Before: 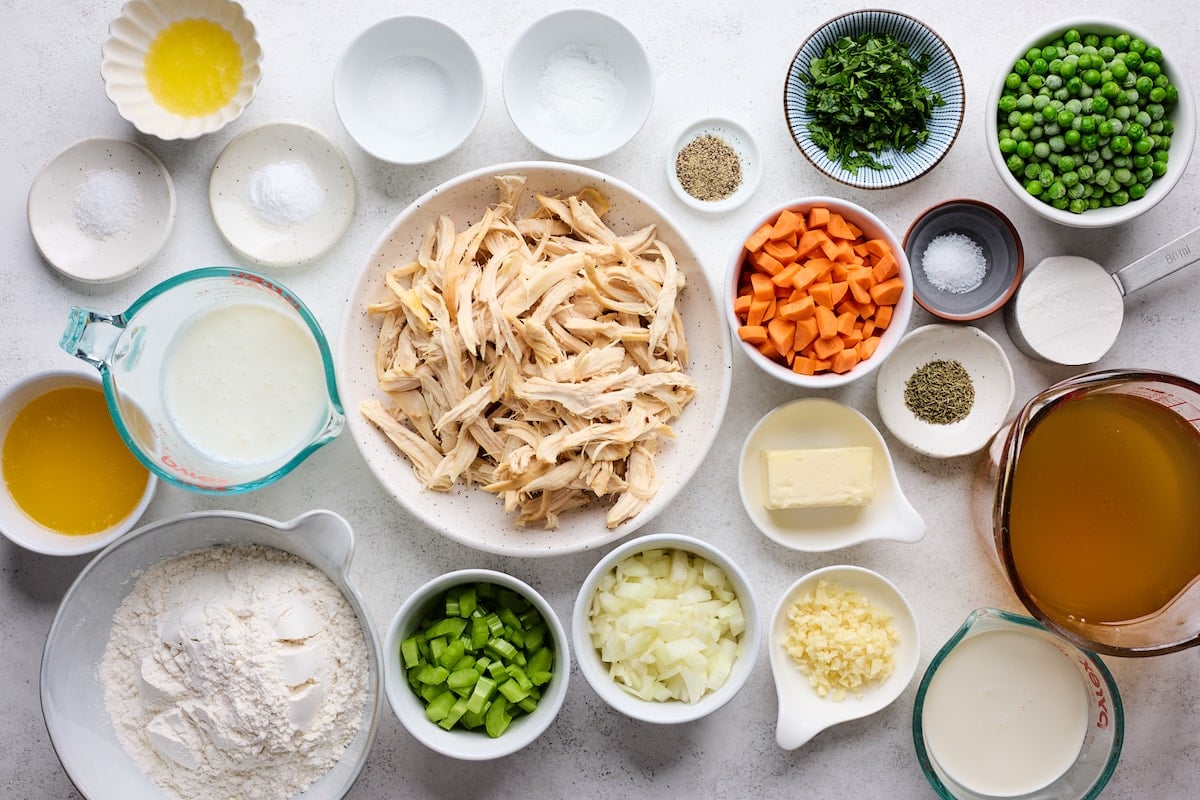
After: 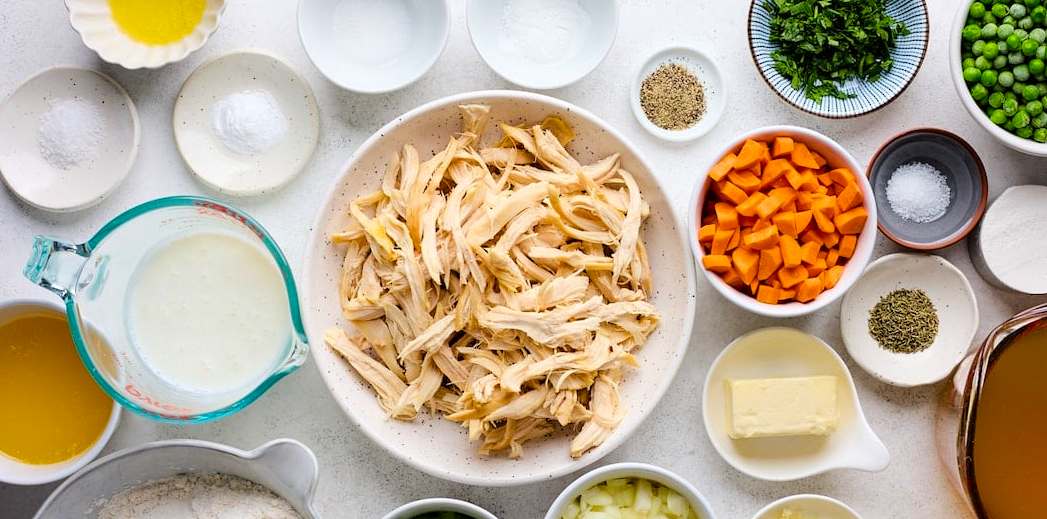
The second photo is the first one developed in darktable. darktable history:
color balance rgb: perceptual saturation grading › global saturation 29.782%
crop: left 3.037%, top 8.892%, right 9.673%, bottom 26.199%
contrast equalizer: y [[0.5, 0.502, 0.506, 0.511, 0.52, 0.537], [0.5 ×6], [0.505, 0.509, 0.518, 0.534, 0.553, 0.561], [0 ×6], [0 ×6]]
color correction: highlights b* 0.055, saturation 0.833
contrast brightness saturation: saturation 0.183
